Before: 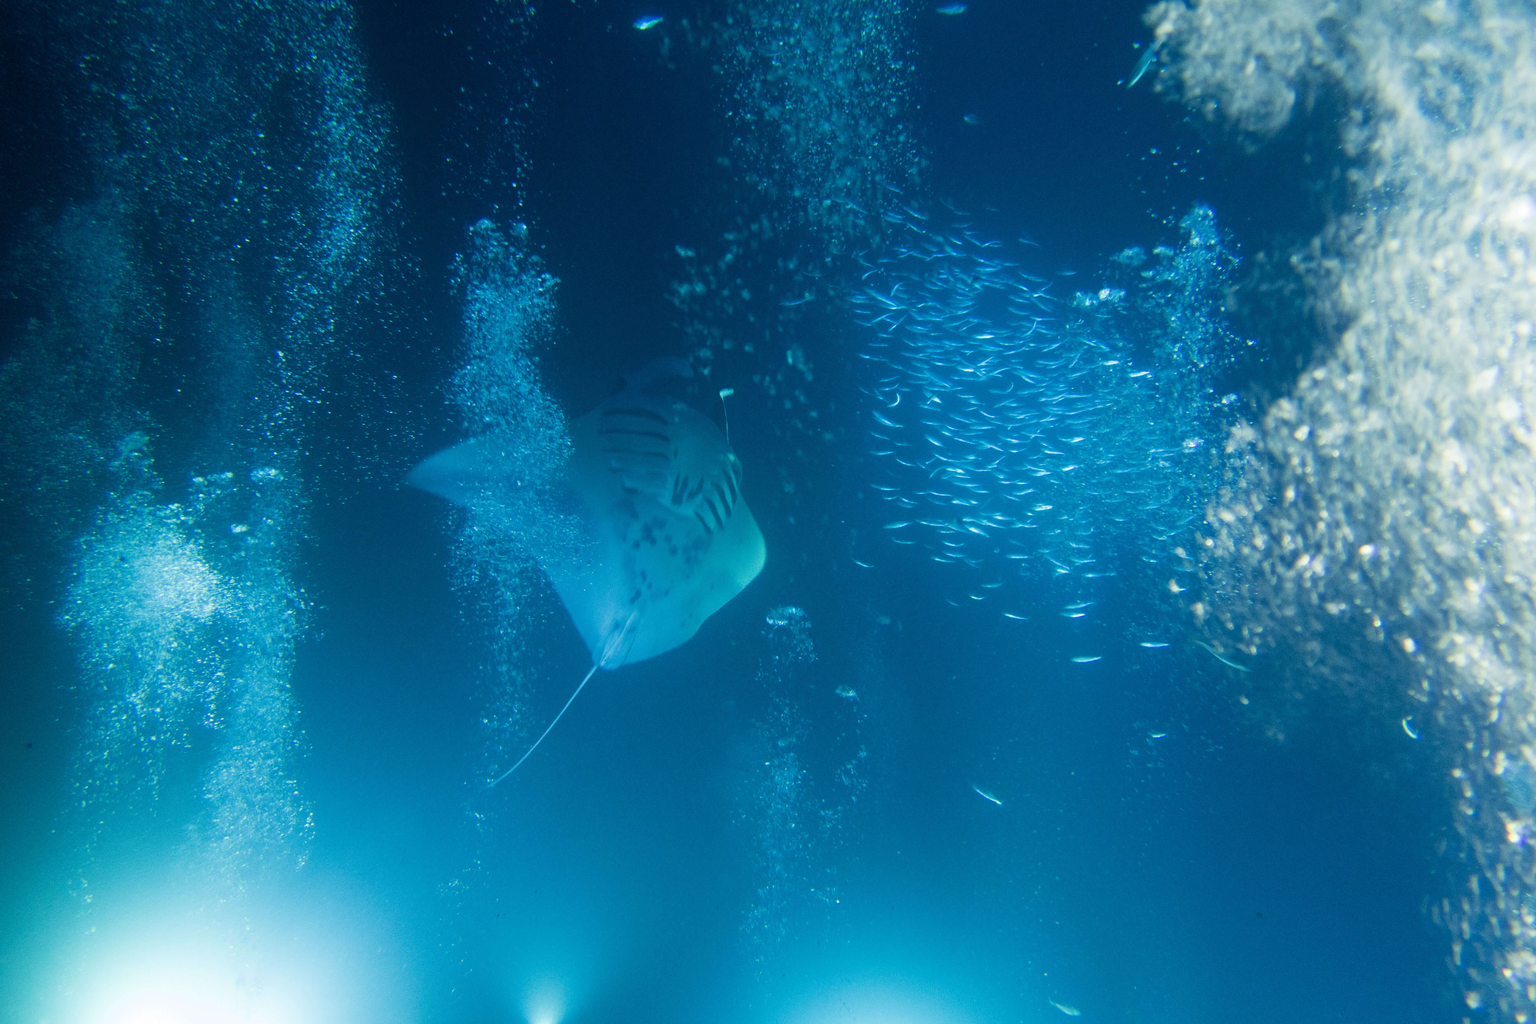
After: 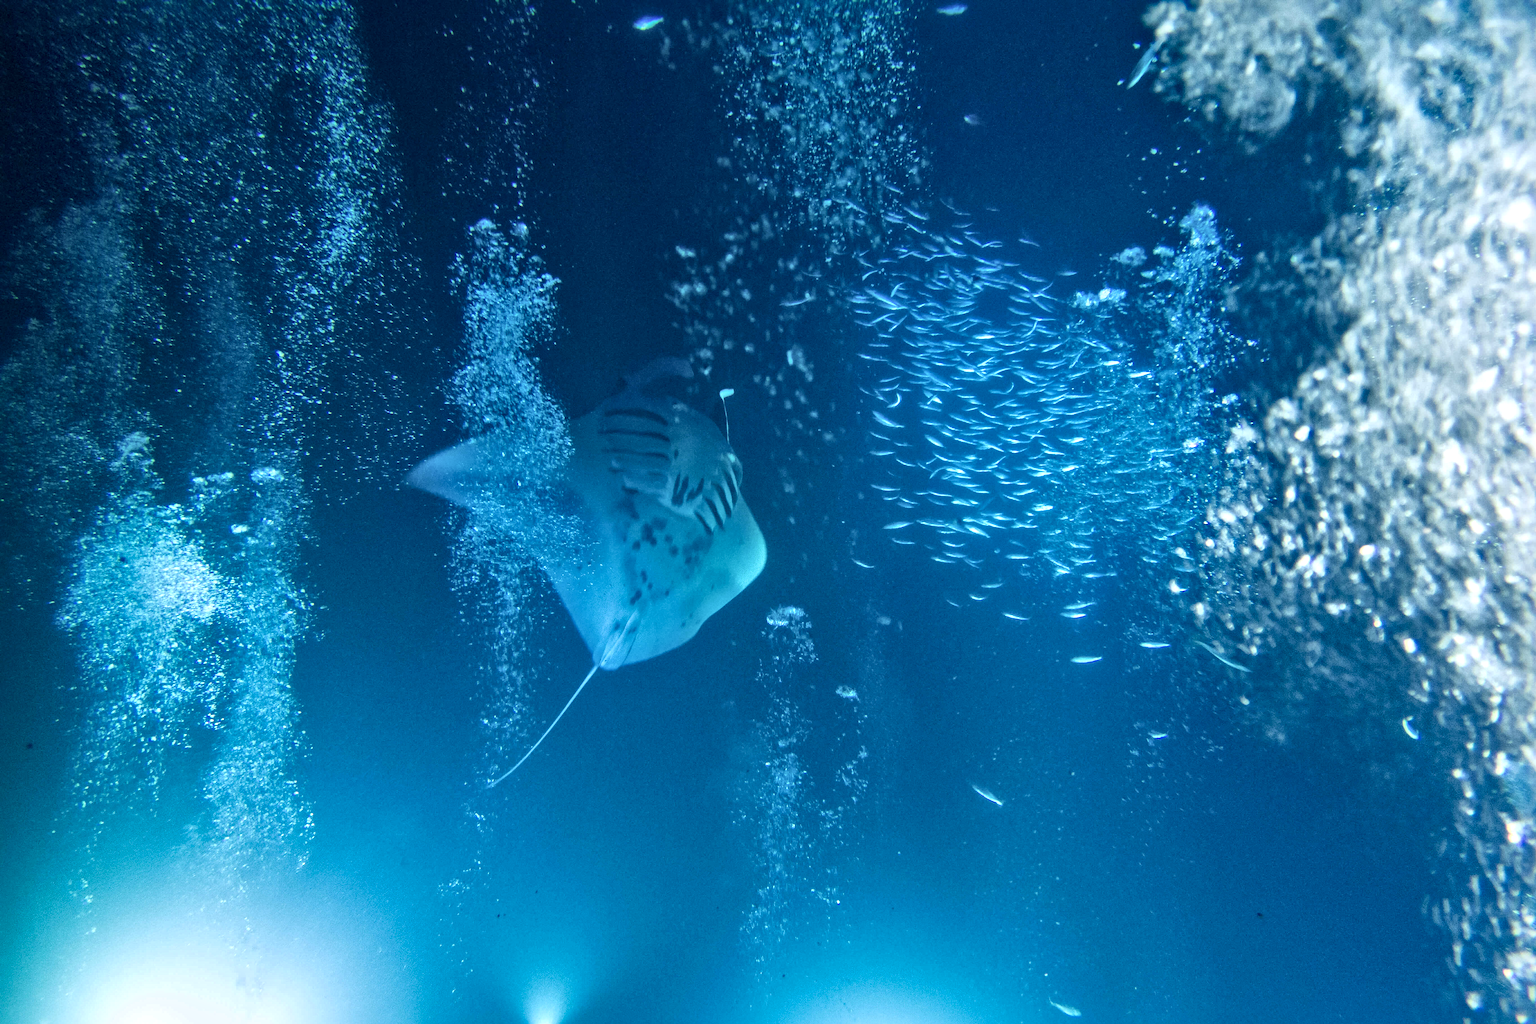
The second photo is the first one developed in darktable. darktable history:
local contrast: mode bilateral grid, contrast 44, coarseness 69, detail 214%, midtone range 0.2
color calibration: illuminant as shot in camera, x 0.358, y 0.373, temperature 4628.91 K
